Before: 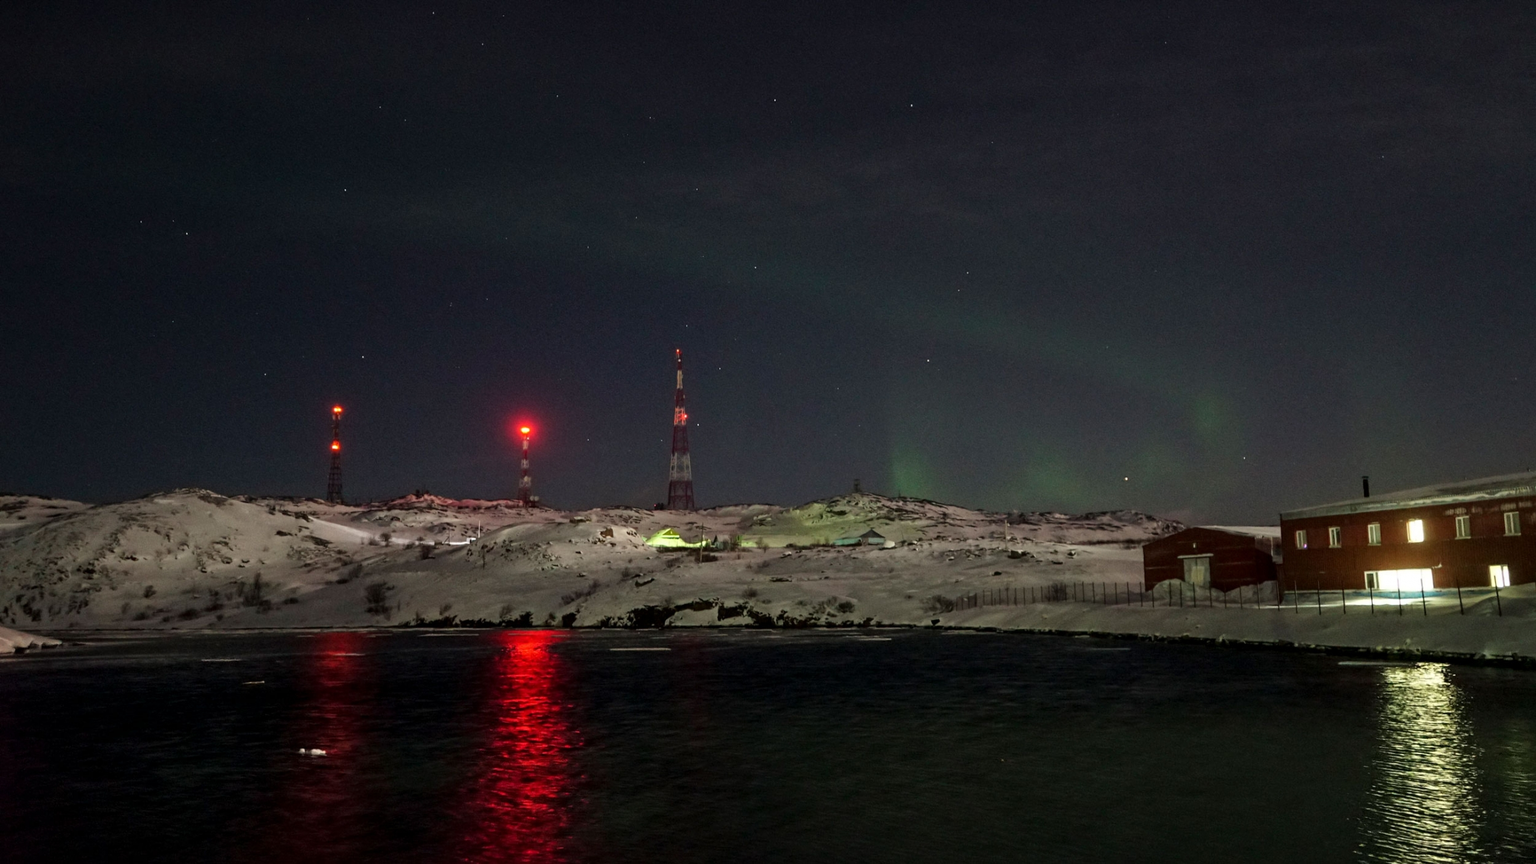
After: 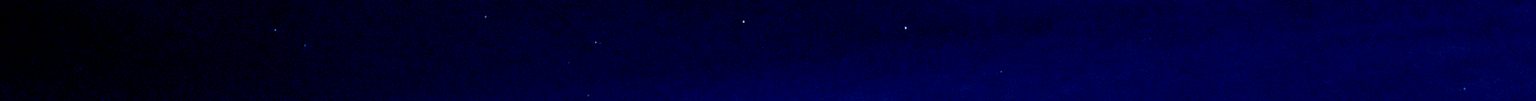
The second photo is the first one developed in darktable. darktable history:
contrast brightness saturation: saturation 0.5
color balance rgb: shadows lift › luminance -41.13%, shadows lift › chroma 14.13%, shadows lift › hue 260°, power › luminance -3.76%, power › chroma 0.56%, power › hue 40.37°, highlights gain › luminance 16.81%, highlights gain › chroma 2.94%, highlights gain › hue 260°, global offset › luminance -0.29%, global offset › chroma 0.31%, global offset › hue 260°, perceptual saturation grading › global saturation 20%, perceptual saturation grading › highlights -13.92%, perceptual saturation grading › shadows 50%
crop and rotate: left 9.644%, top 9.491%, right 6.021%, bottom 80.509%
